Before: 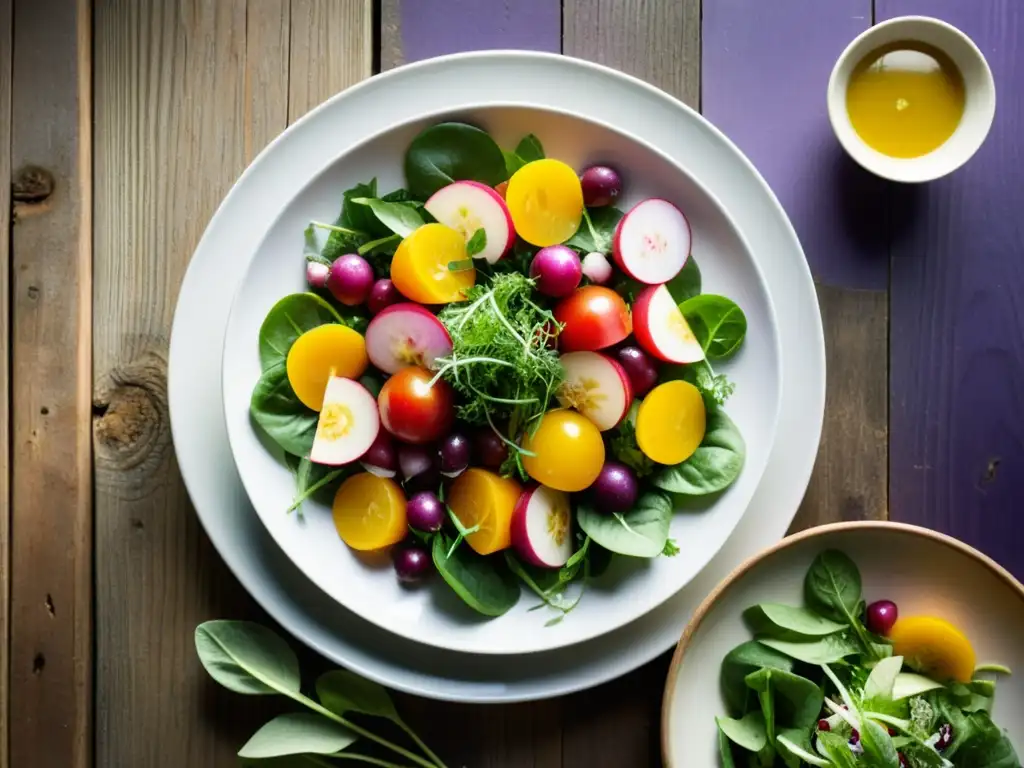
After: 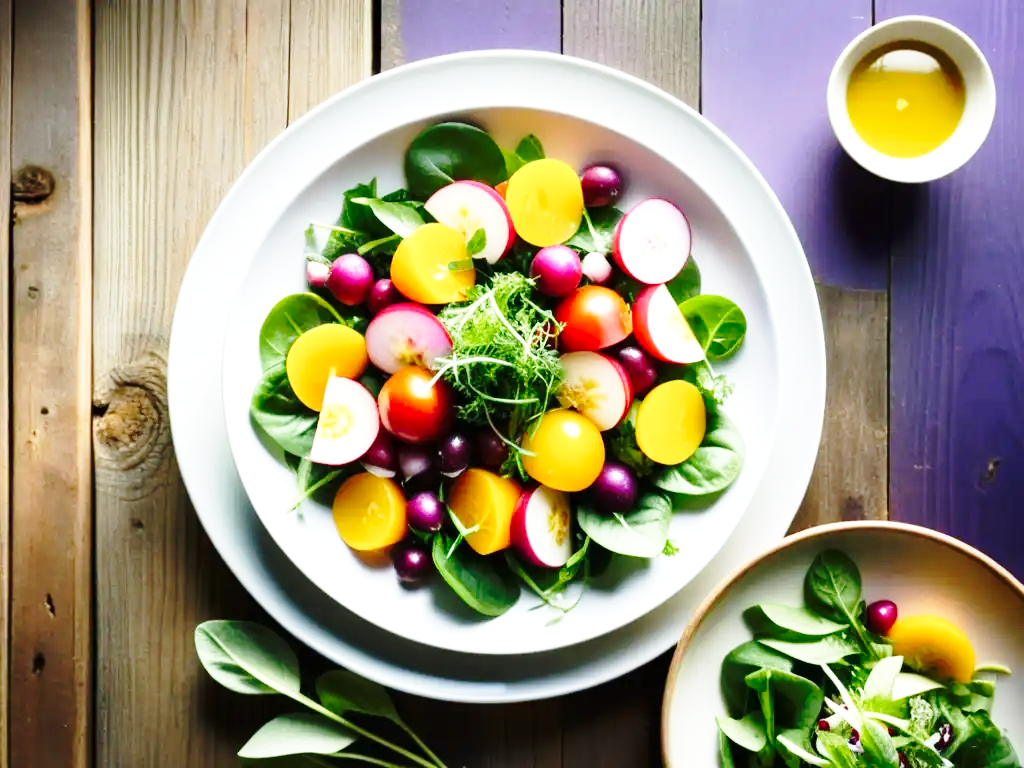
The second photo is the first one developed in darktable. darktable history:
exposure: exposure 0.201 EV, compensate exposure bias true, compensate highlight preservation false
base curve: curves: ch0 [(0, 0) (0.032, 0.037) (0.105, 0.228) (0.435, 0.76) (0.856, 0.983) (1, 1)], preserve colors none
